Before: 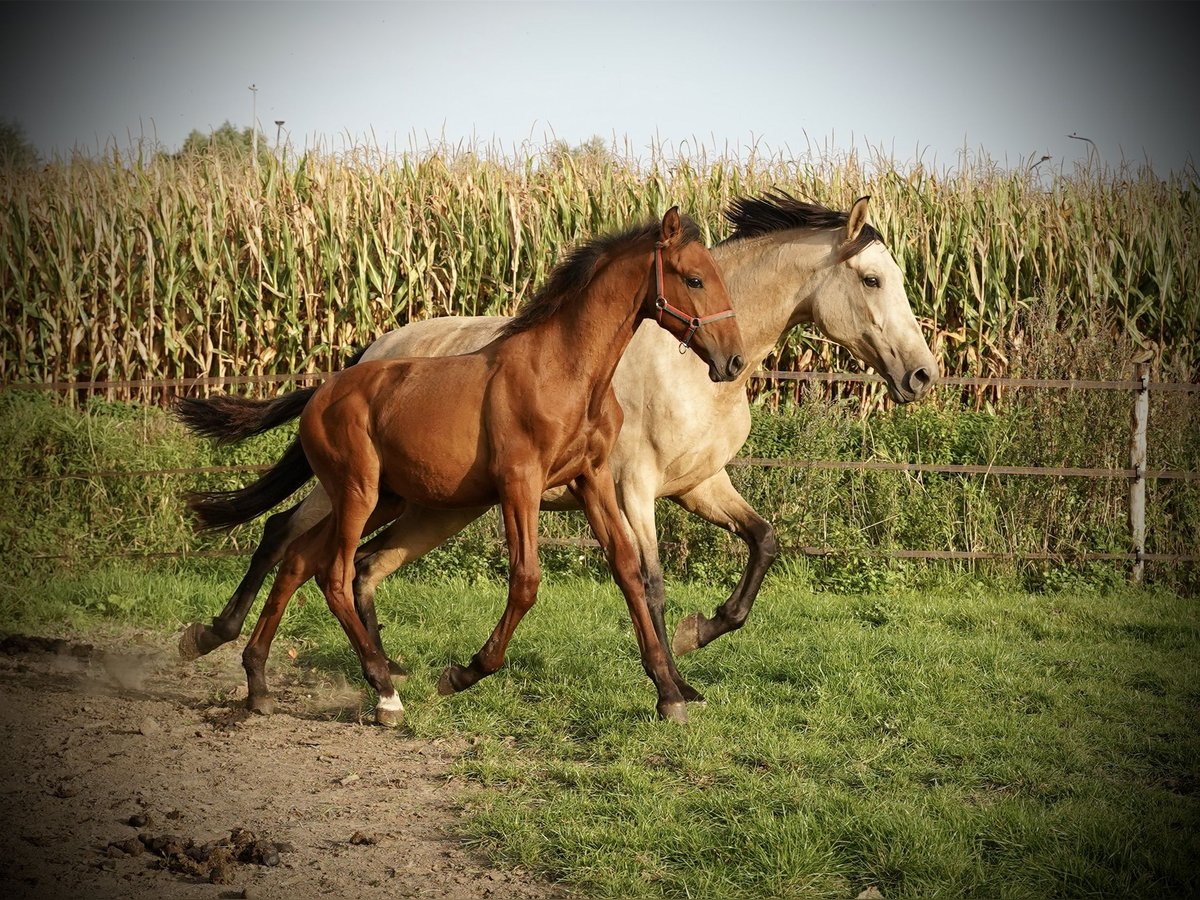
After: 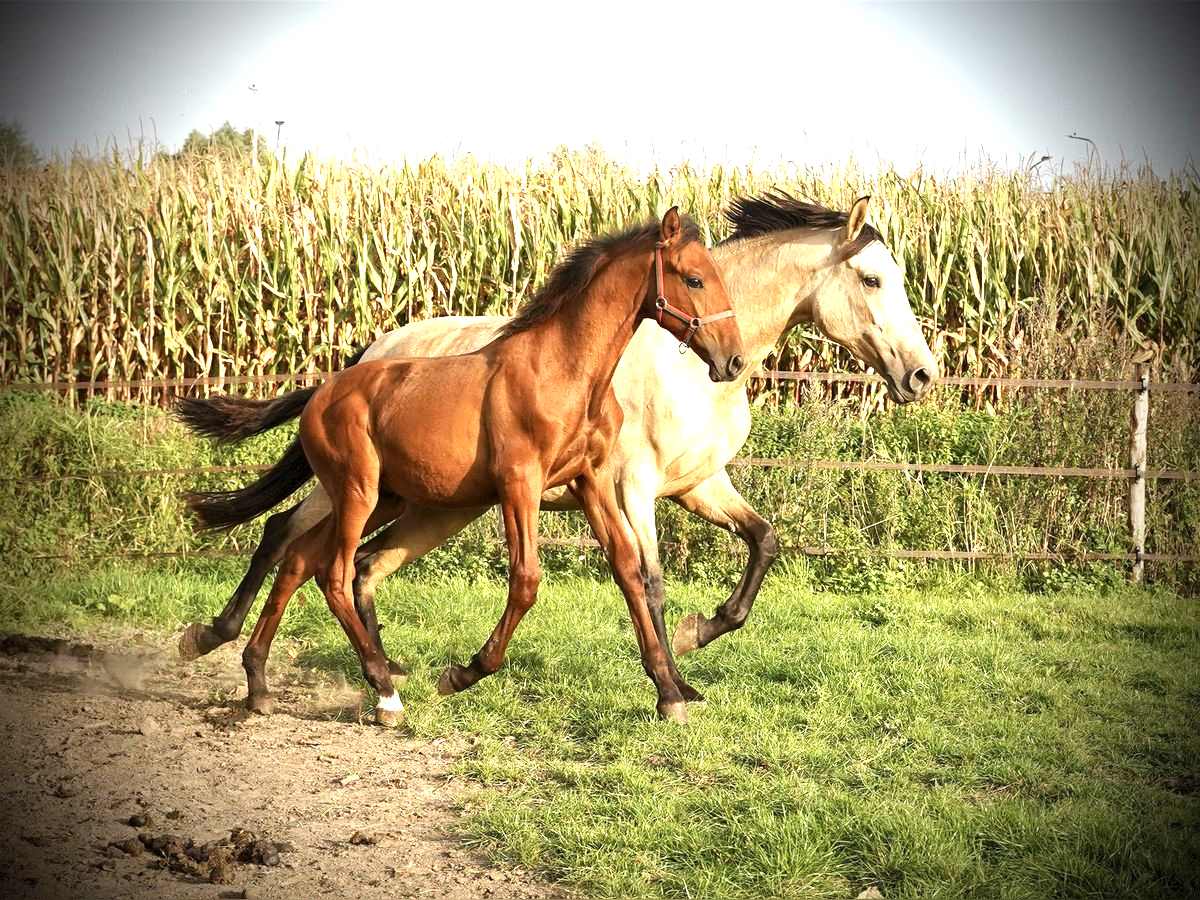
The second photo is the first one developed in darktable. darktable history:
local contrast: mode bilateral grid, contrast 19, coarseness 49, detail 119%, midtone range 0.2
exposure: black level correction 0, exposure 1.199 EV, compensate exposure bias true, compensate highlight preservation false
